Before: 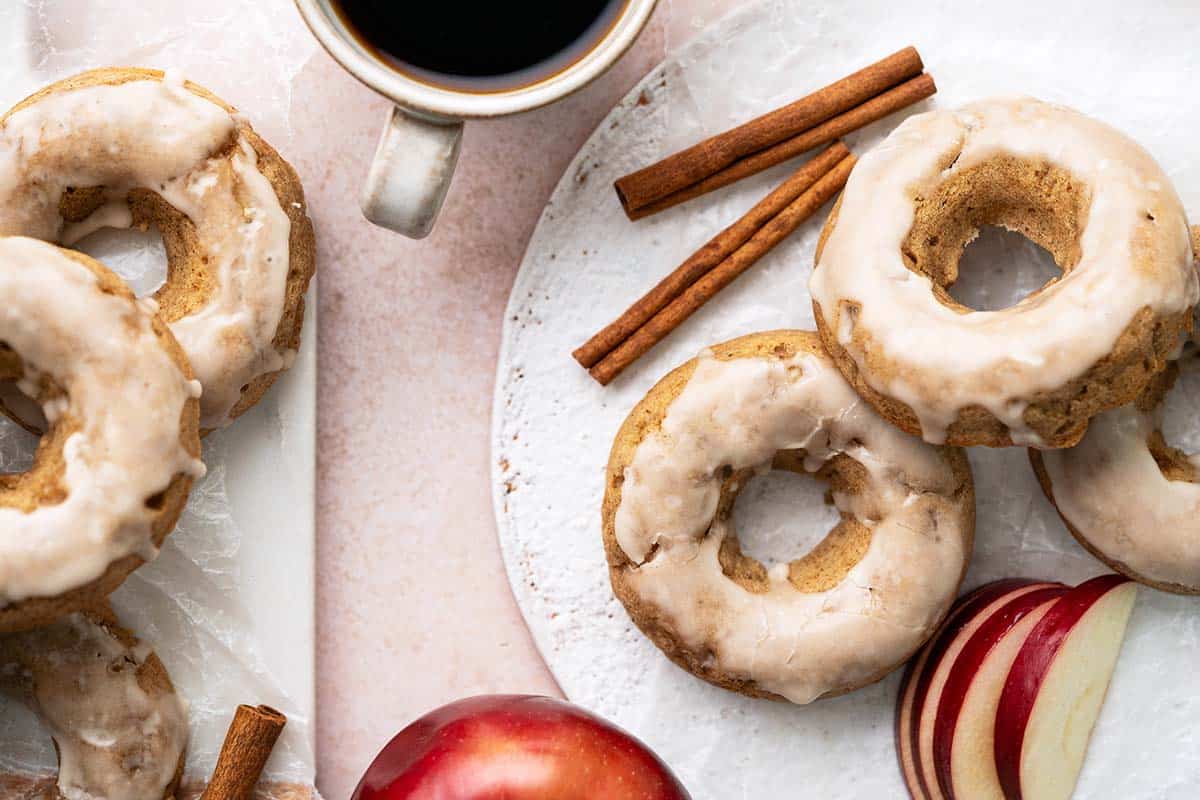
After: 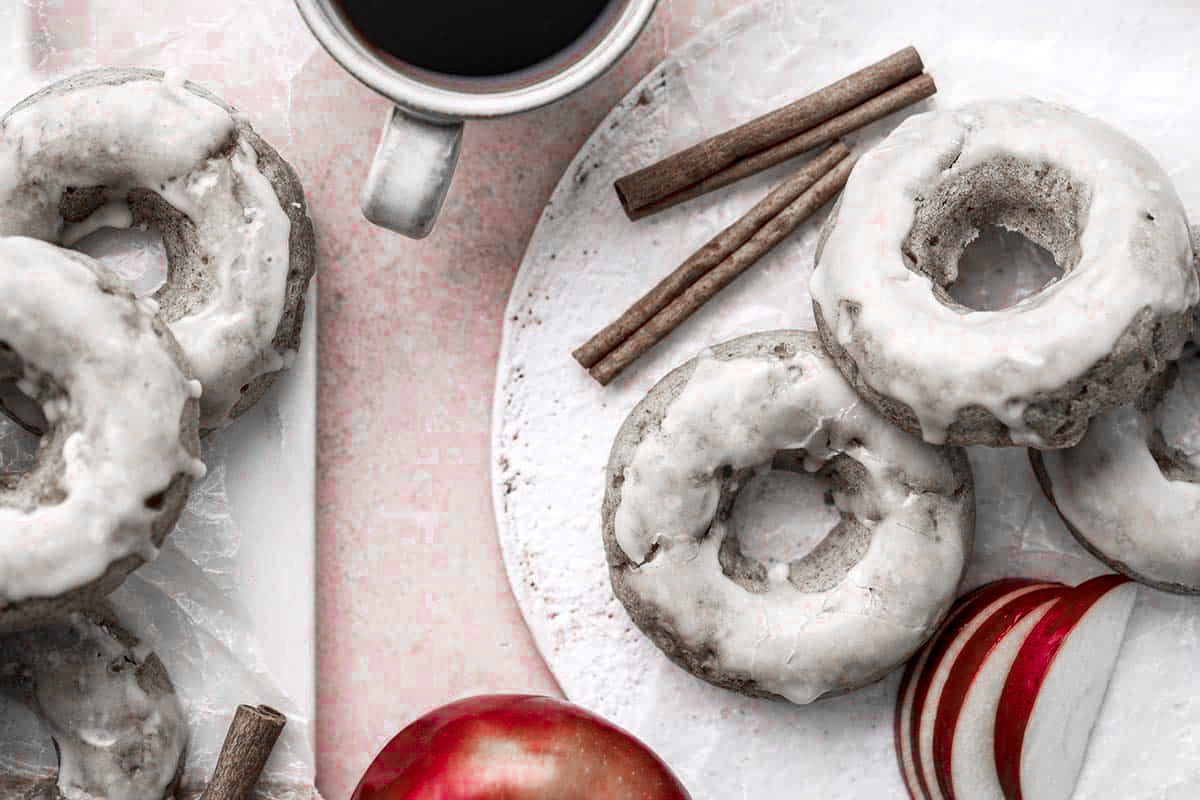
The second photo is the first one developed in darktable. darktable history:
color zones: curves: ch0 [(0, 0.278) (0.143, 0.5) (0.286, 0.5) (0.429, 0.5) (0.571, 0.5) (0.714, 0.5) (0.857, 0.5) (1, 0.5)]; ch1 [(0, 1) (0.143, 0.165) (0.286, 0) (0.429, 0) (0.571, 0) (0.714, 0) (0.857, 0.5) (1, 0.5)]; ch2 [(0, 0.508) (0.143, 0.5) (0.286, 0.5) (0.429, 0.5) (0.571, 0.5) (0.714, 0.5) (0.857, 0.5) (1, 0.5)]
local contrast: on, module defaults
